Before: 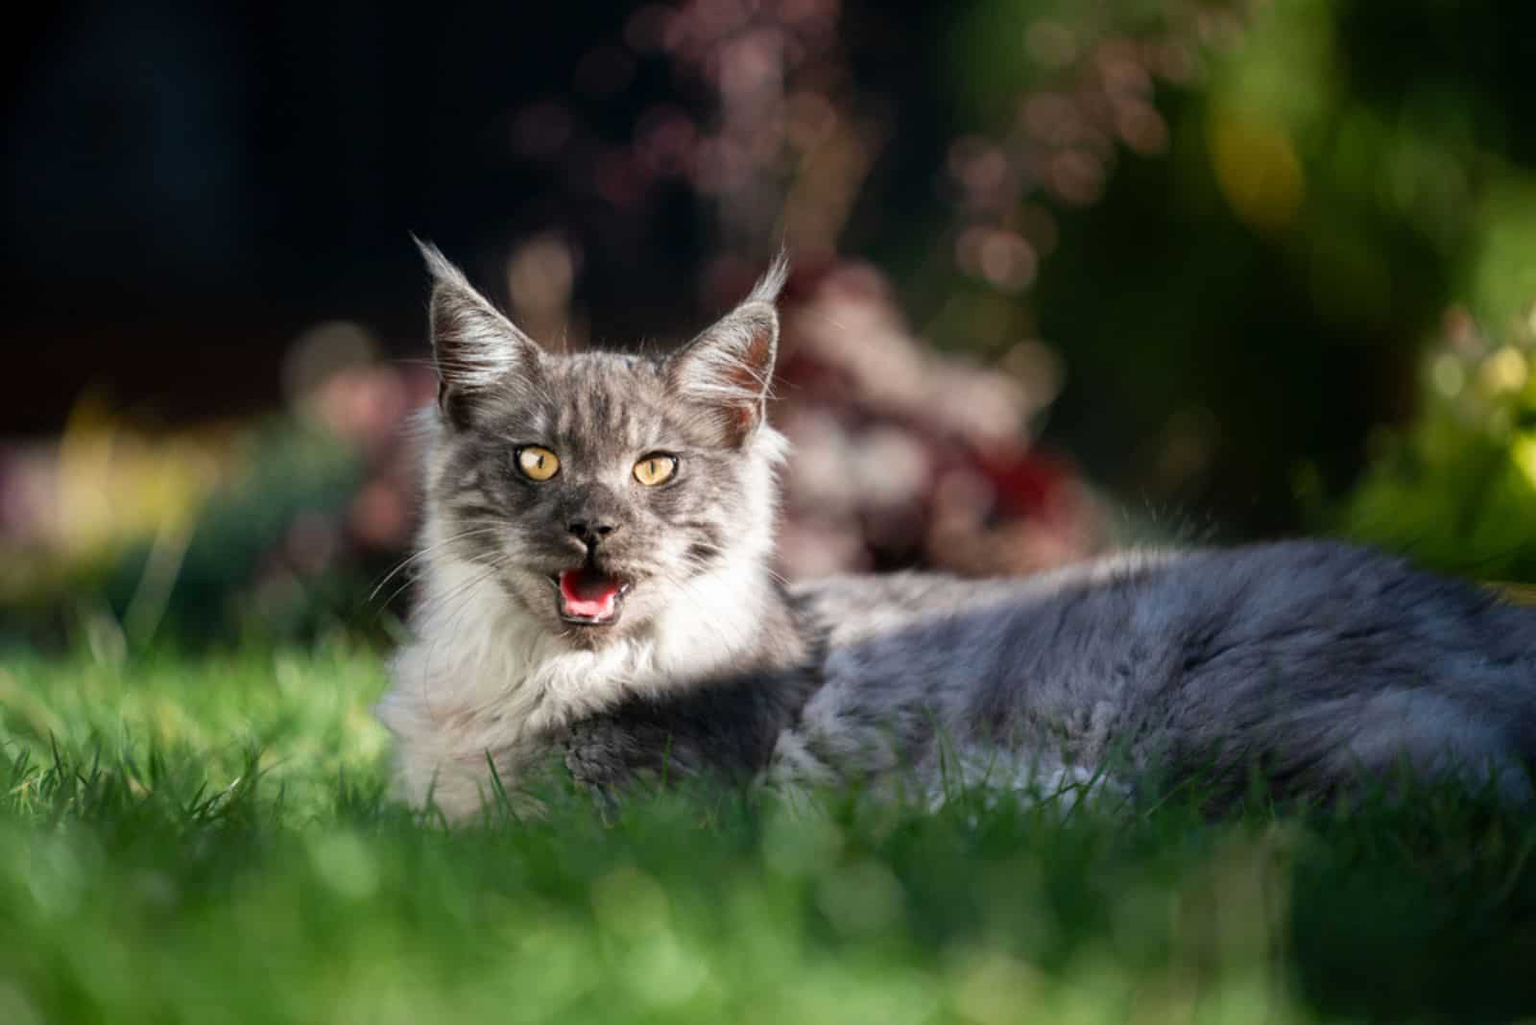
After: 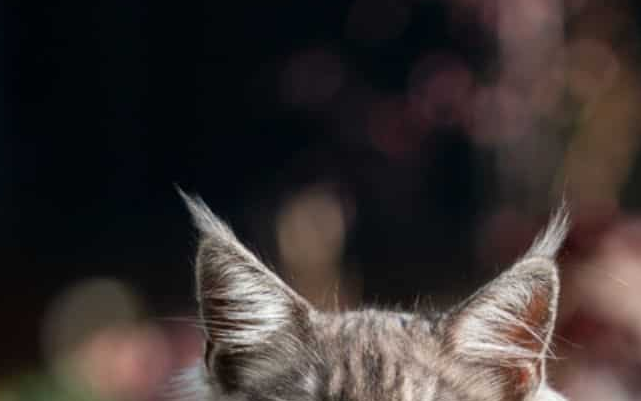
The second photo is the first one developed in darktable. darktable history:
crop: left 15.754%, top 5.421%, right 44.137%, bottom 57.021%
